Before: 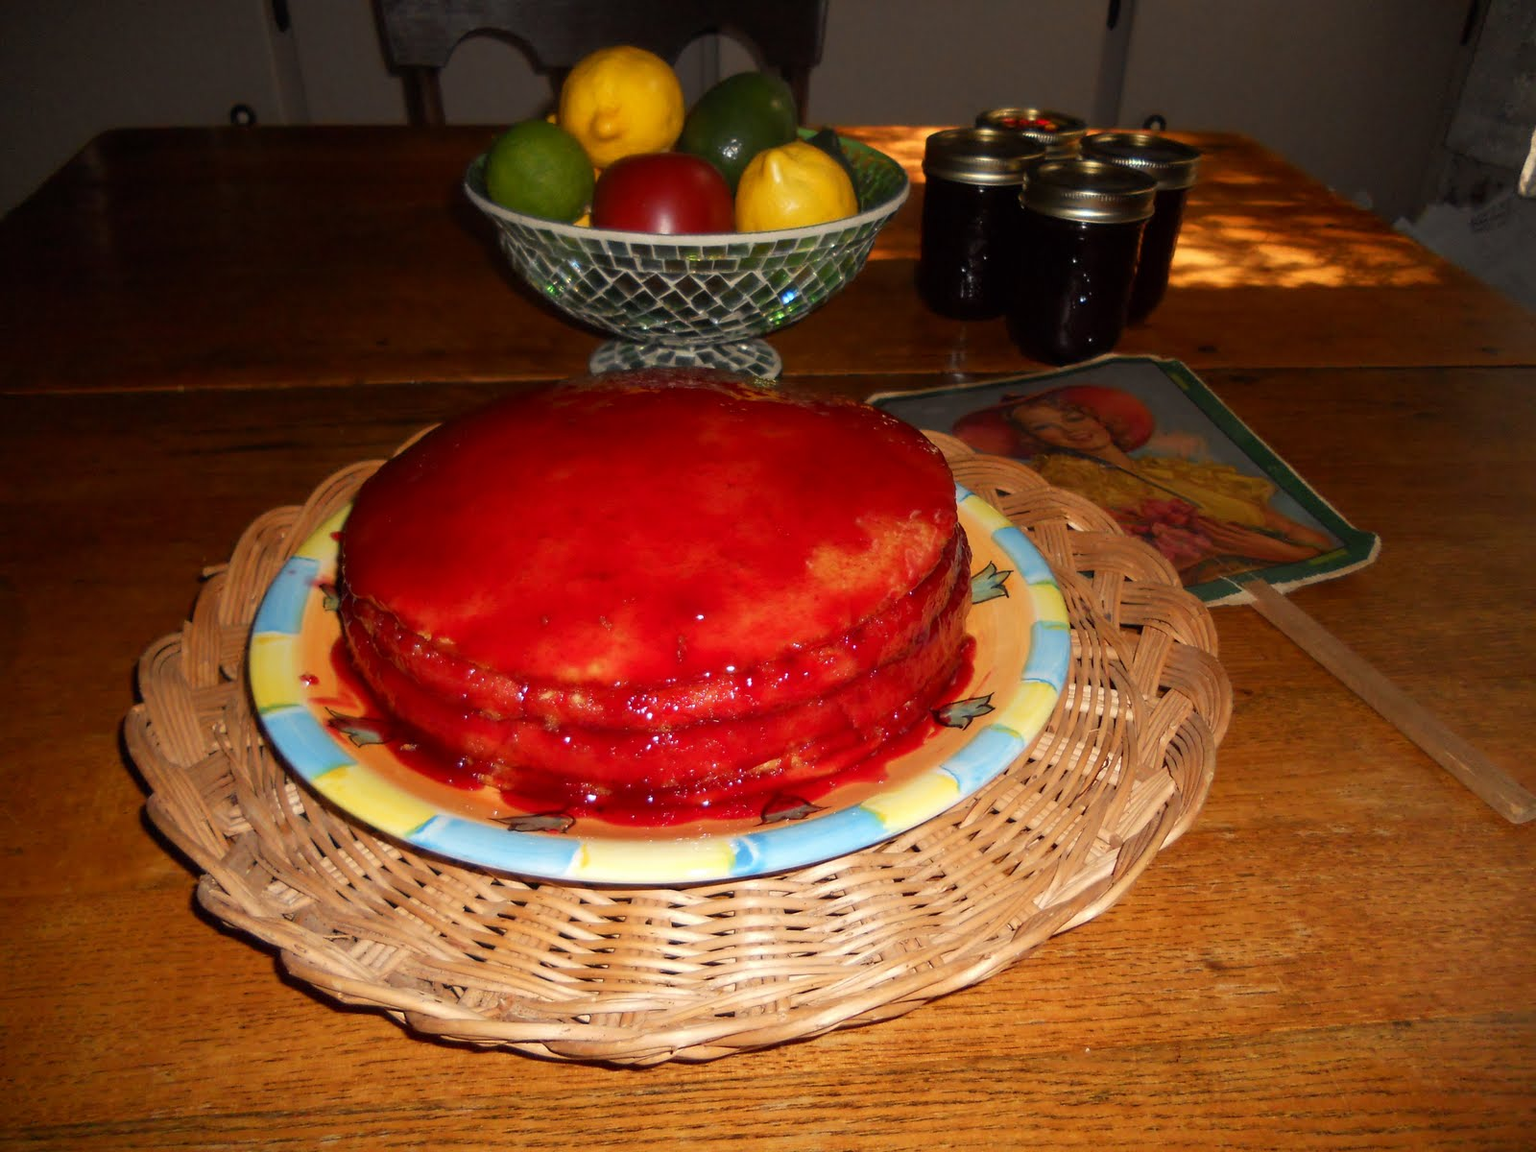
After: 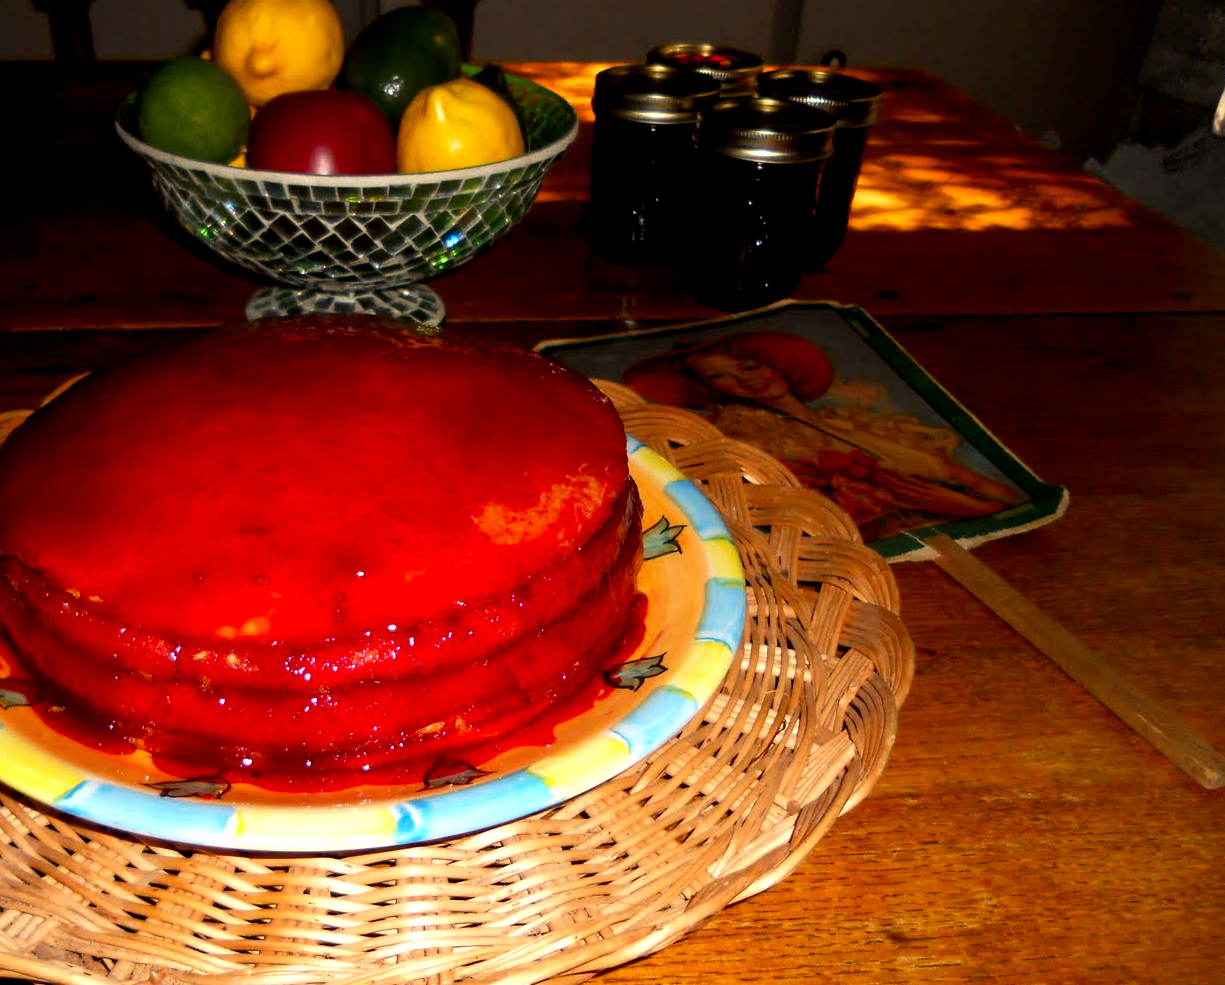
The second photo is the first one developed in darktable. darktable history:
crop: left 23.095%, top 5.827%, bottom 11.854%
color balance: lift [0.991, 1, 1, 1], gamma [0.996, 1, 1, 1], input saturation 98.52%, contrast 20.34%, output saturation 103.72%
